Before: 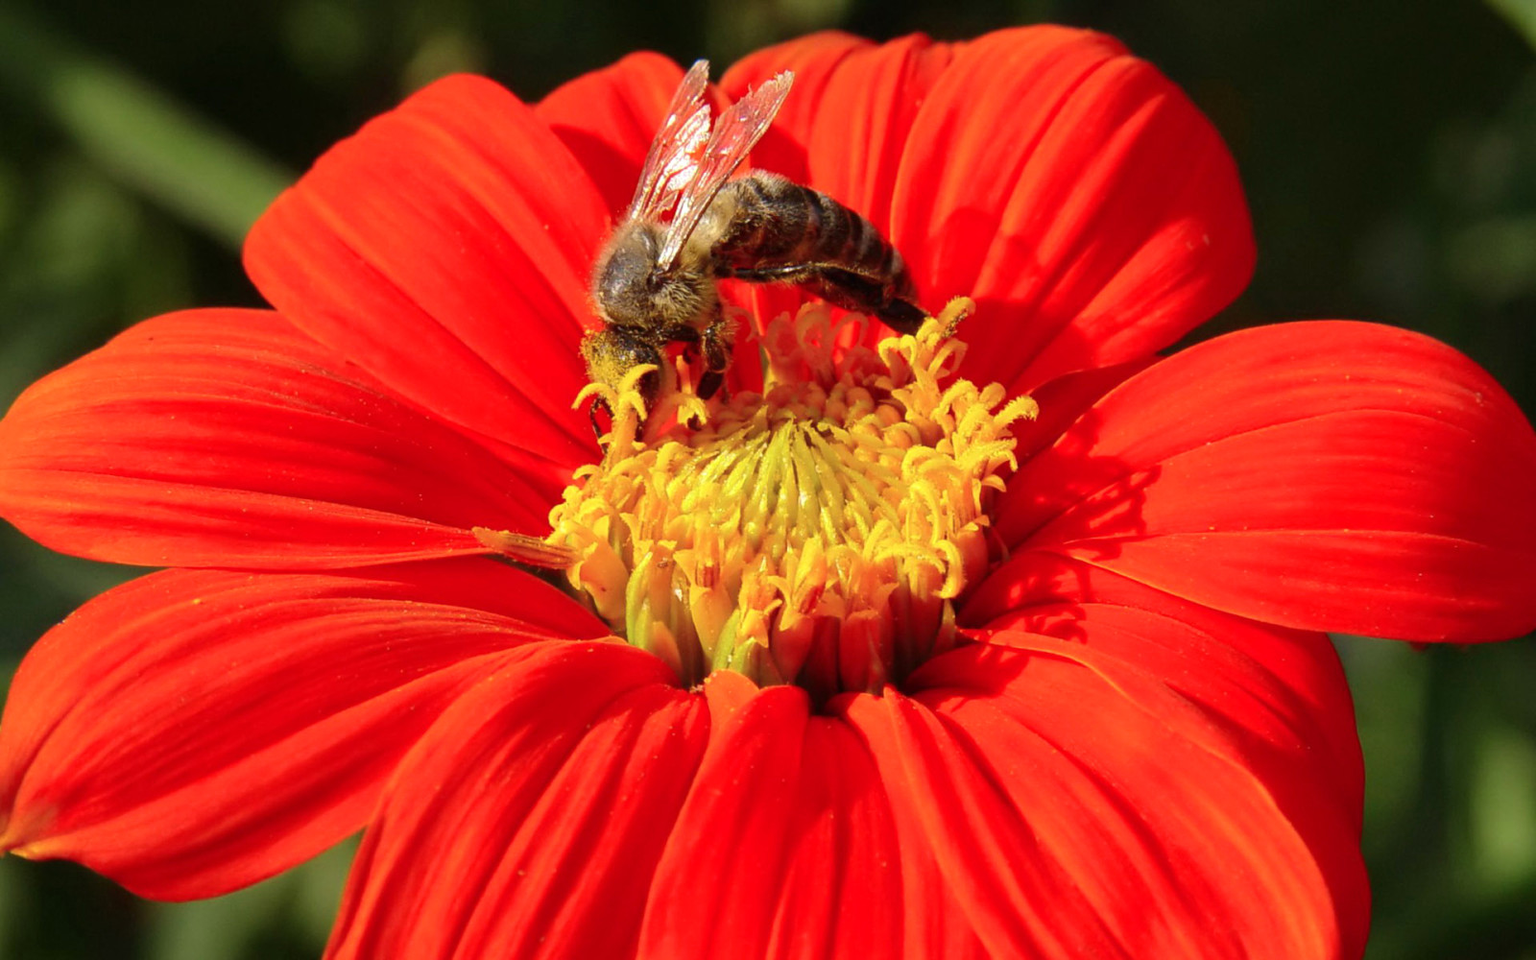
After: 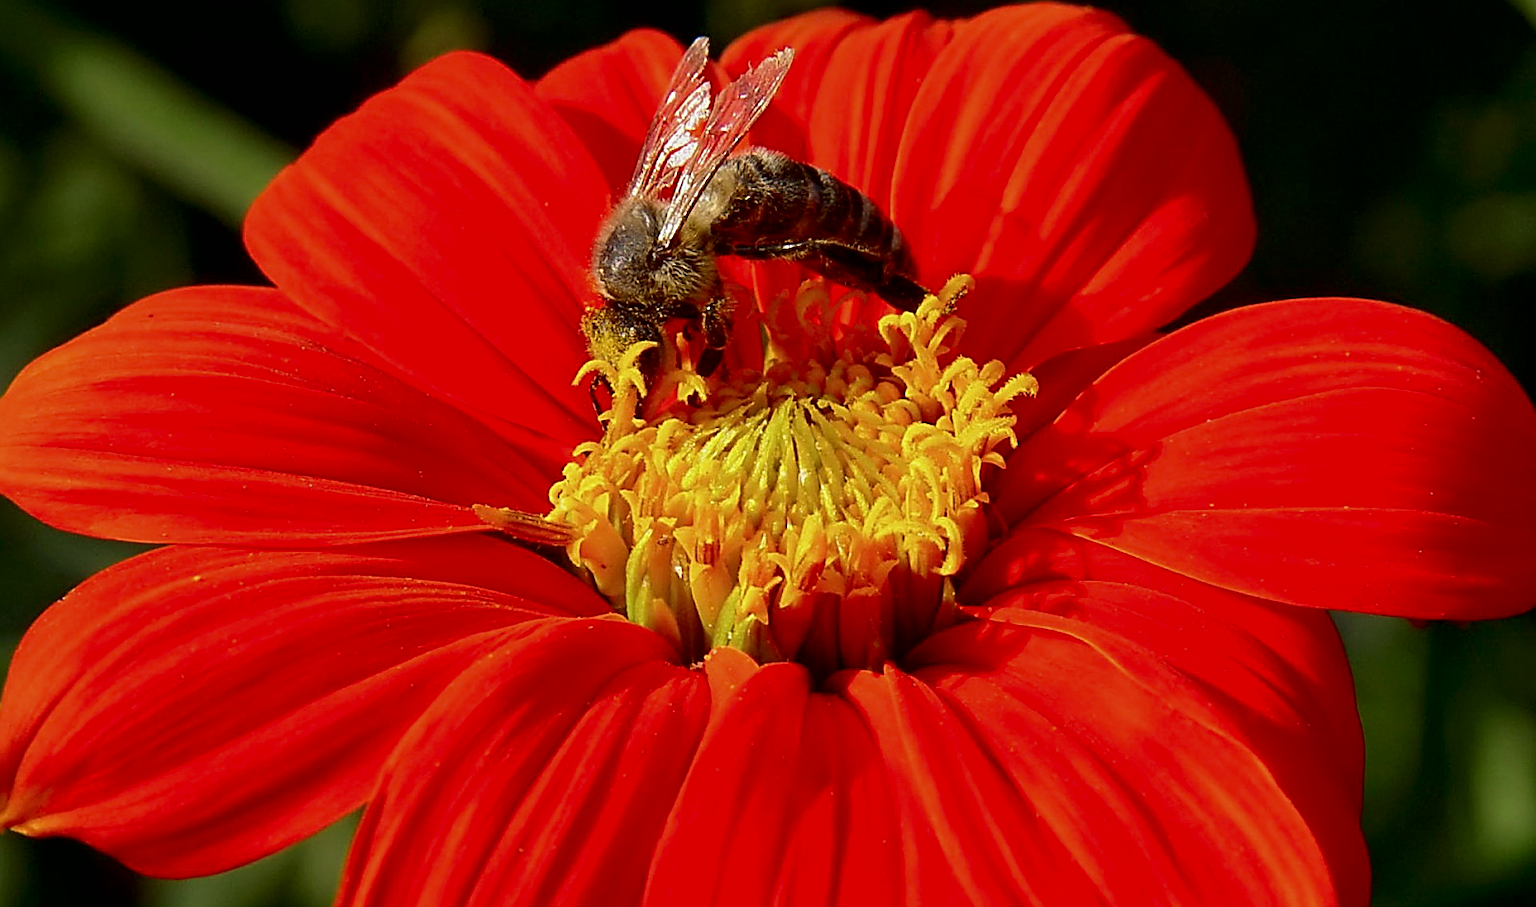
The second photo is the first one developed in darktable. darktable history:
sharpen: radius 1.685, amount 1.294
contrast brightness saturation: brightness -0.09
crop and rotate: top 2.479%, bottom 3.018%
exposure: black level correction 0.006, exposure -0.226 EV, compensate highlight preservation false
